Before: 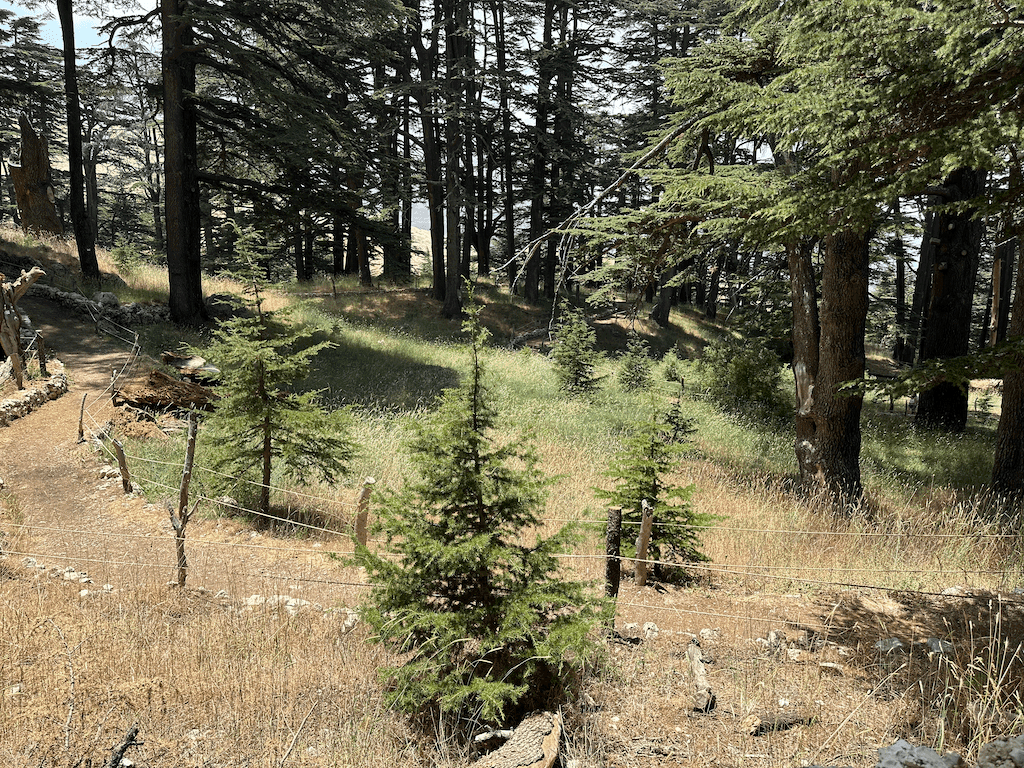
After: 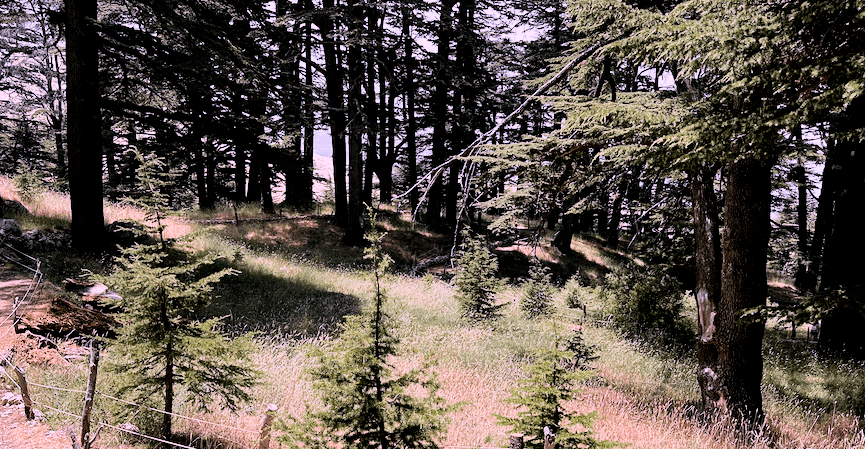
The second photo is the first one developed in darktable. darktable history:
color correction: highlights a* 15.66, highlights b* -20.01
crop and rotate: left 9.622%, top 9.602%, right 5.839%, bottom 31.808%
exposure: black level correction 0.005, exposure 0.278 EV, compensate highlight preservation false
filmic rgb: black relative exposure -5.05 EV, white relative exposure 3.55 EV, hardness 3.19, contrast 1.195, highlights saturation mix -31.5%
velvia: on, module defaults
